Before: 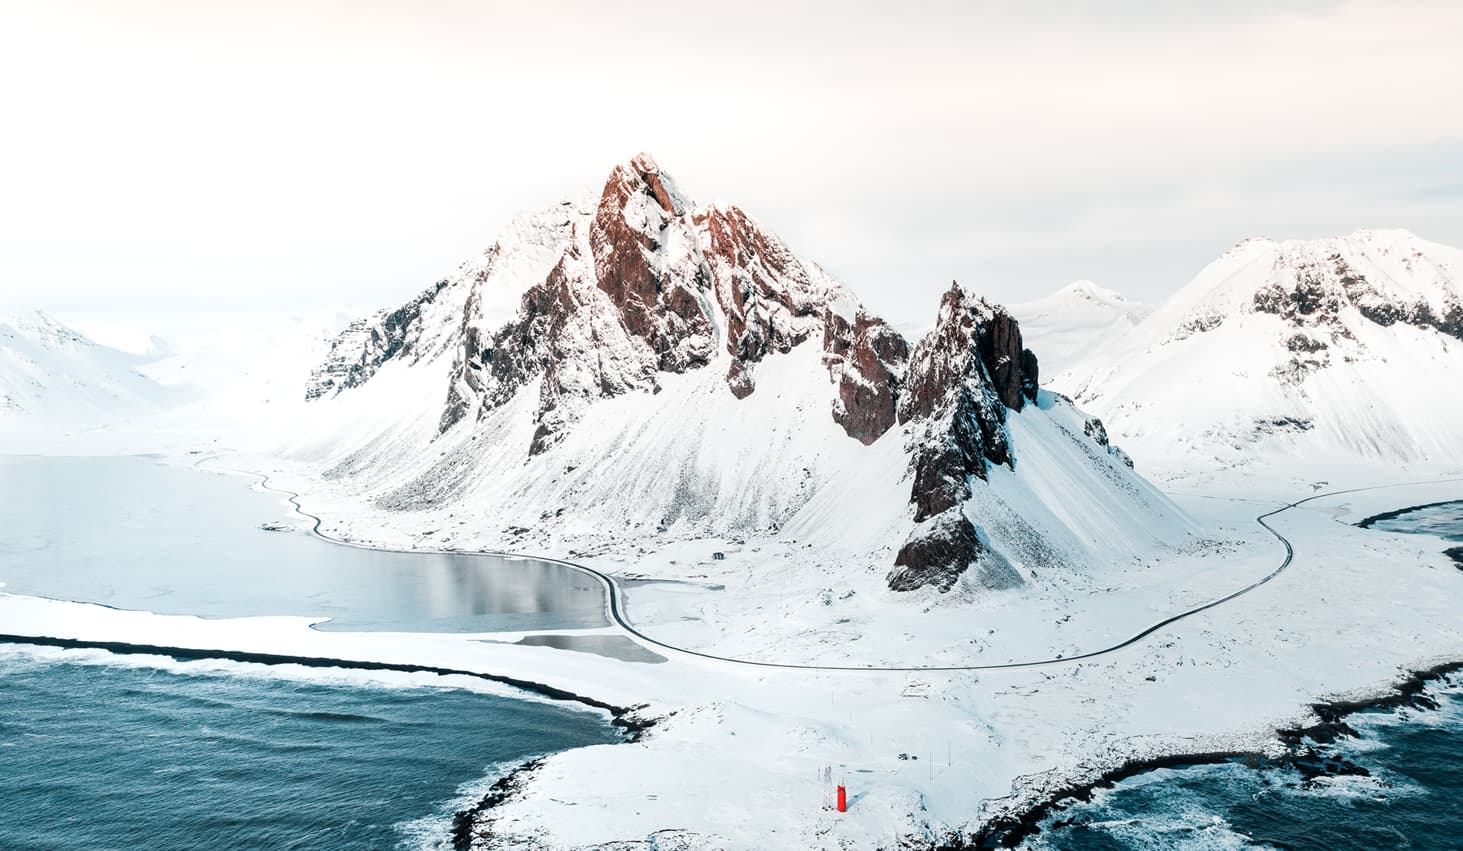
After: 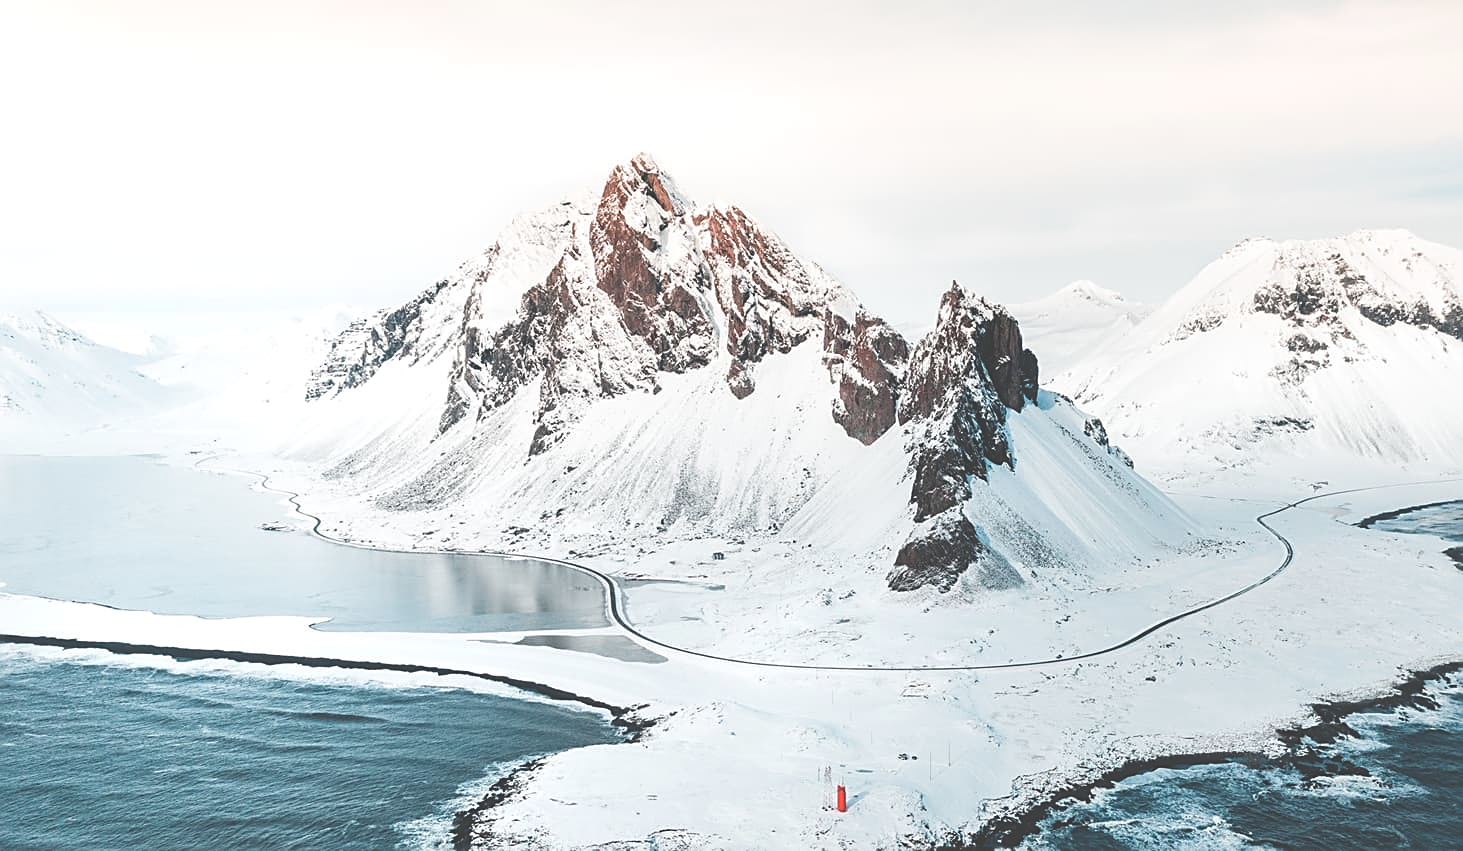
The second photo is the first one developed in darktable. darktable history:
tone equalizer: on, module defaults
color balance: lift [1.007, 1, 1, 1], gamma [1.097, 1, 1, 1]
exposure: black level correction -0.028, compensate highlight preservation false
sharpen: on, module defaults
